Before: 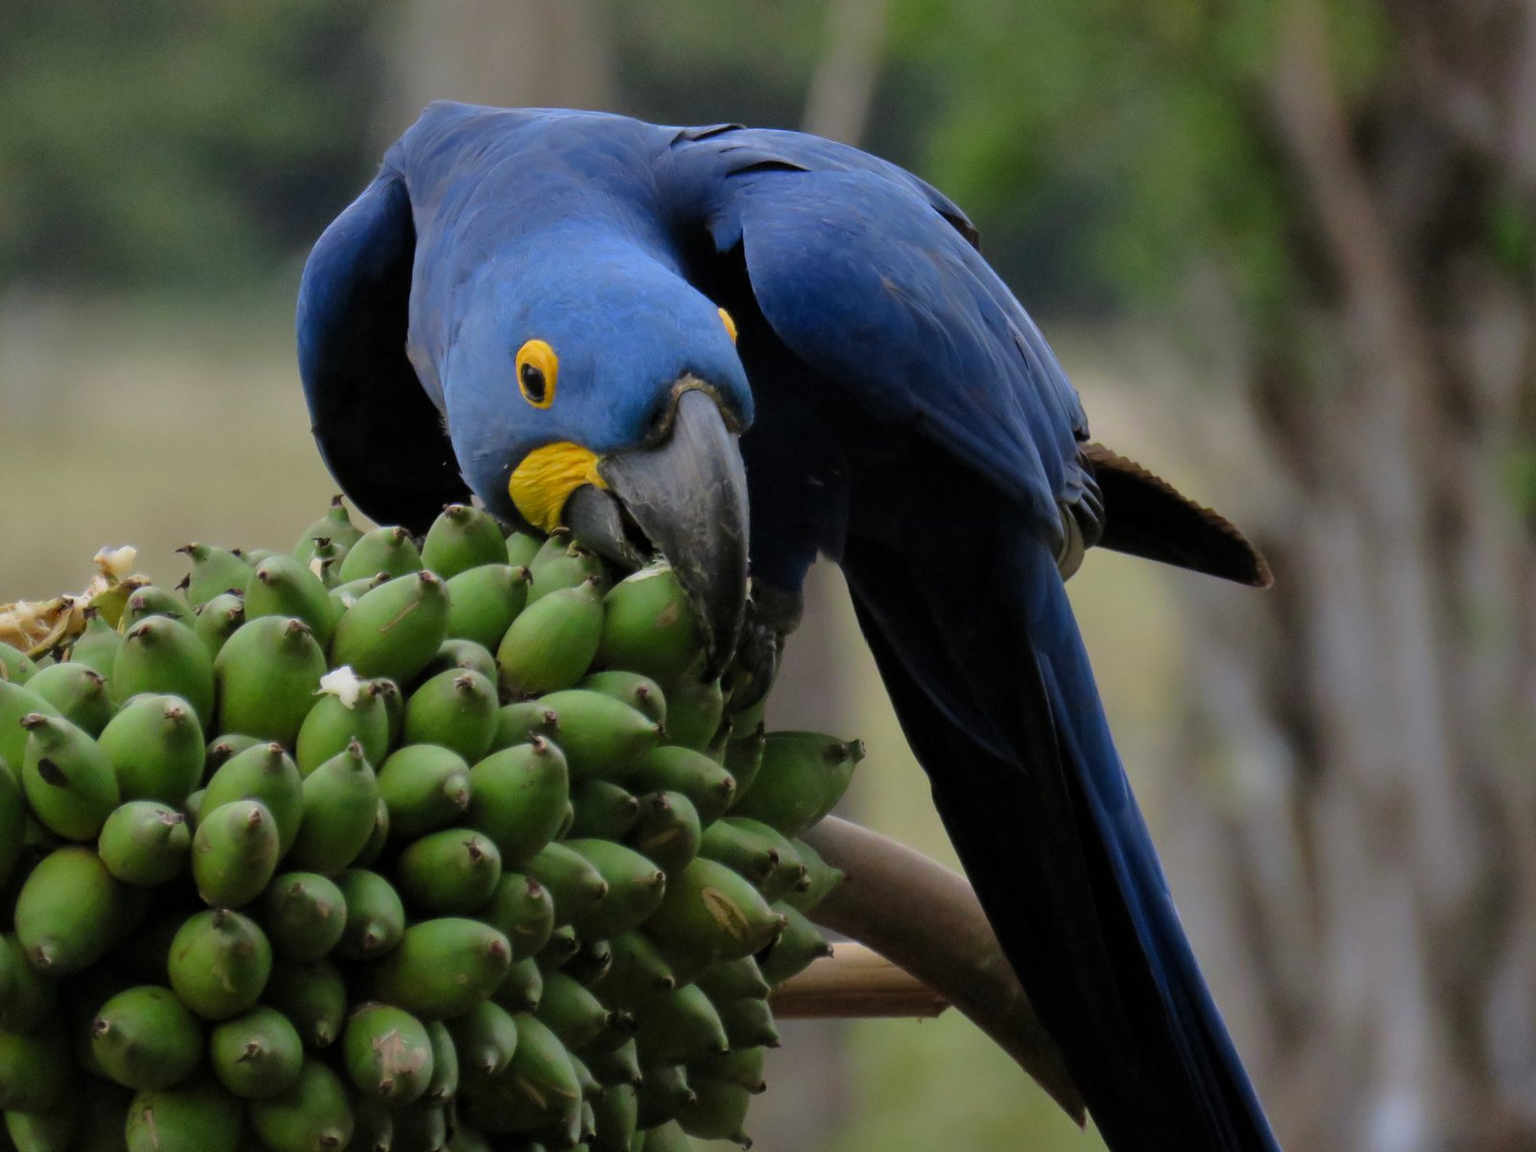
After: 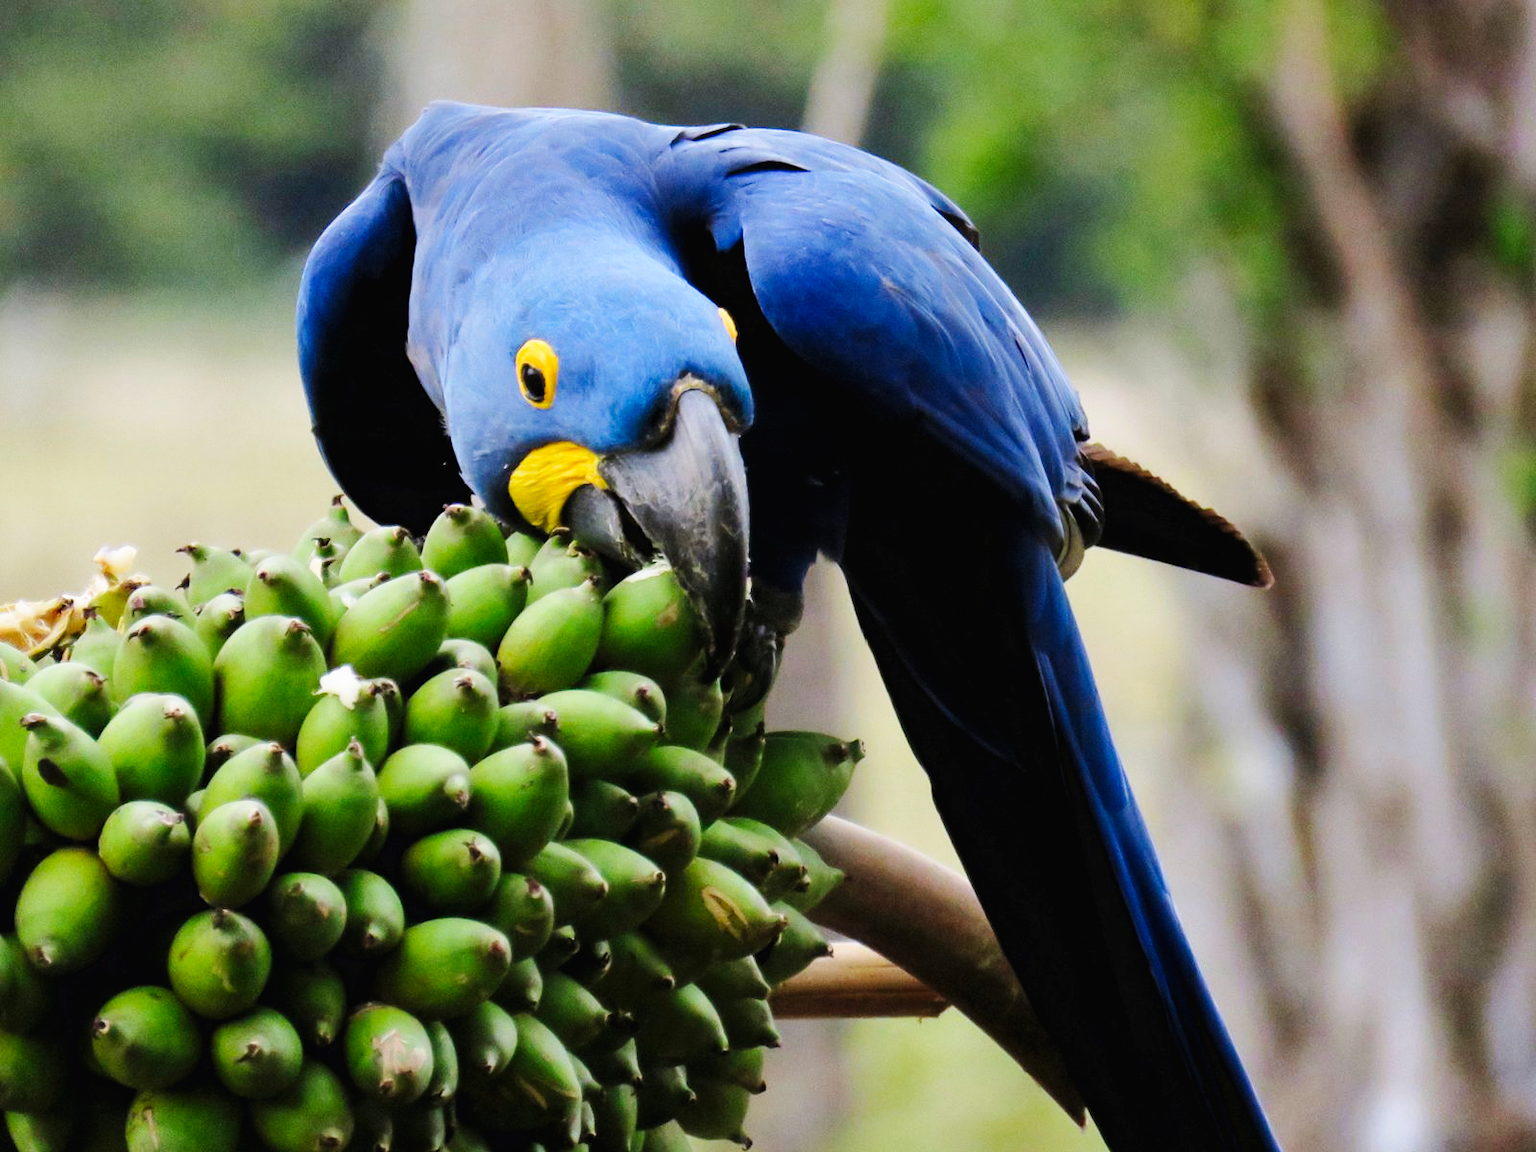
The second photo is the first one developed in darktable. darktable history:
base curve: curves: ch0 [(0, 0.003) (0.001, 0.002) (0.006, 0.004) (0.02, 0.022) (0.048, 0.086) (0.094, 0.234) (0.162, 0.431) (0.258, 0.629) (0.385, 0.8) (0.548, 0.918) (0.751, 0.988) (1, 1)], preserve colors none
white balance: red 1.004, blue 1.024
